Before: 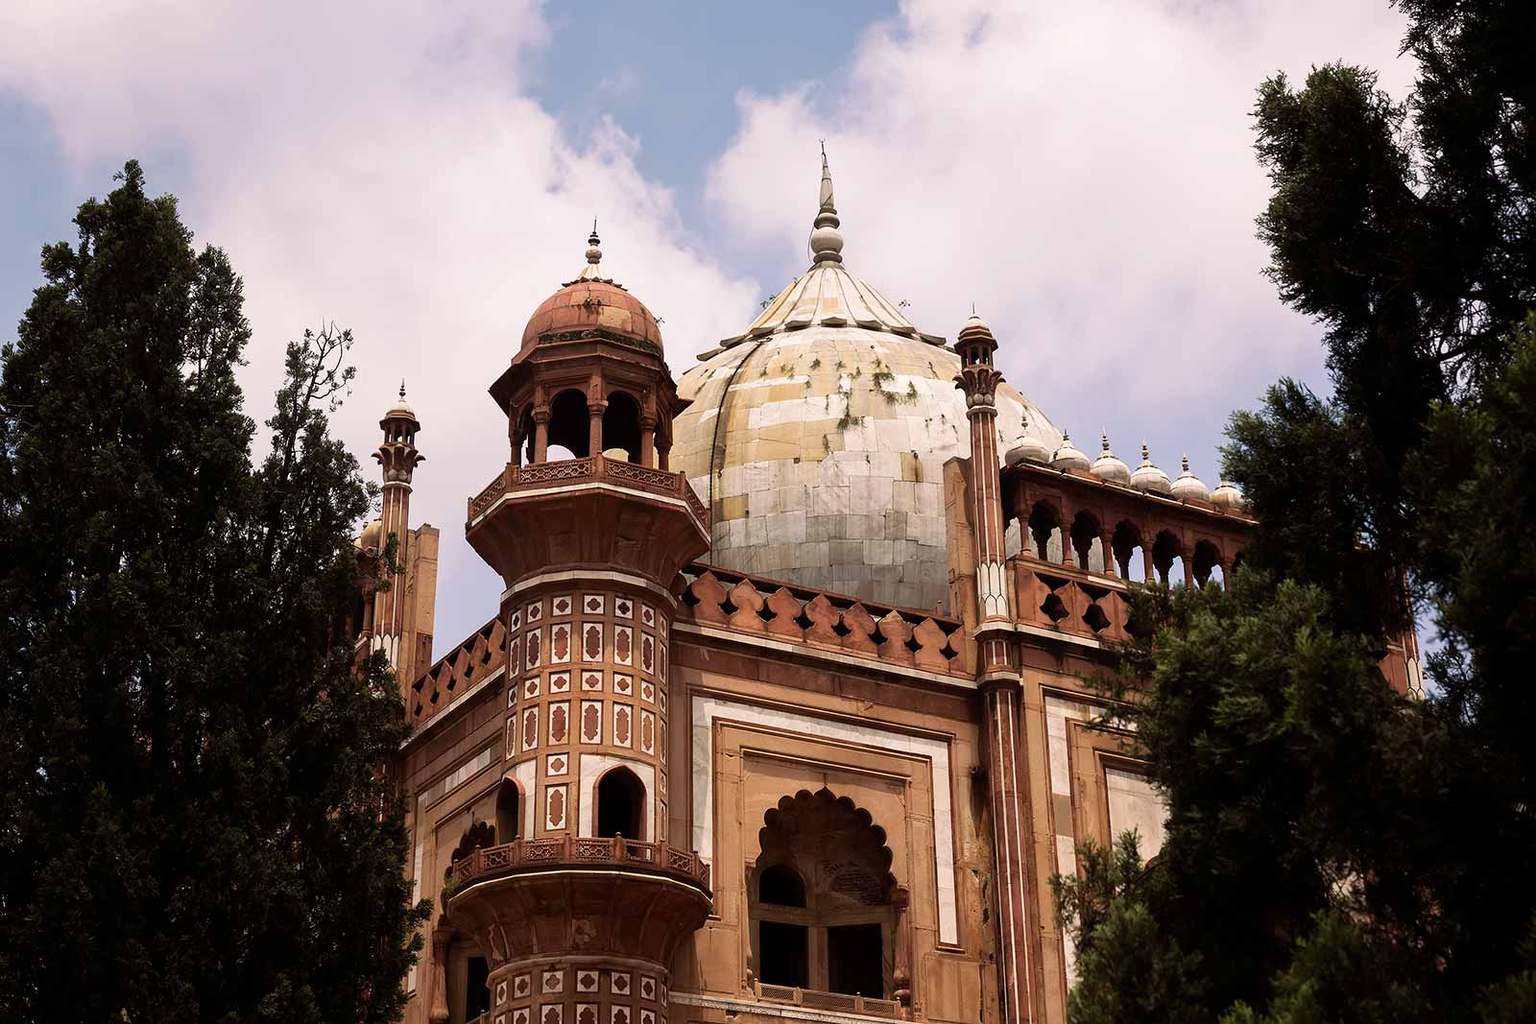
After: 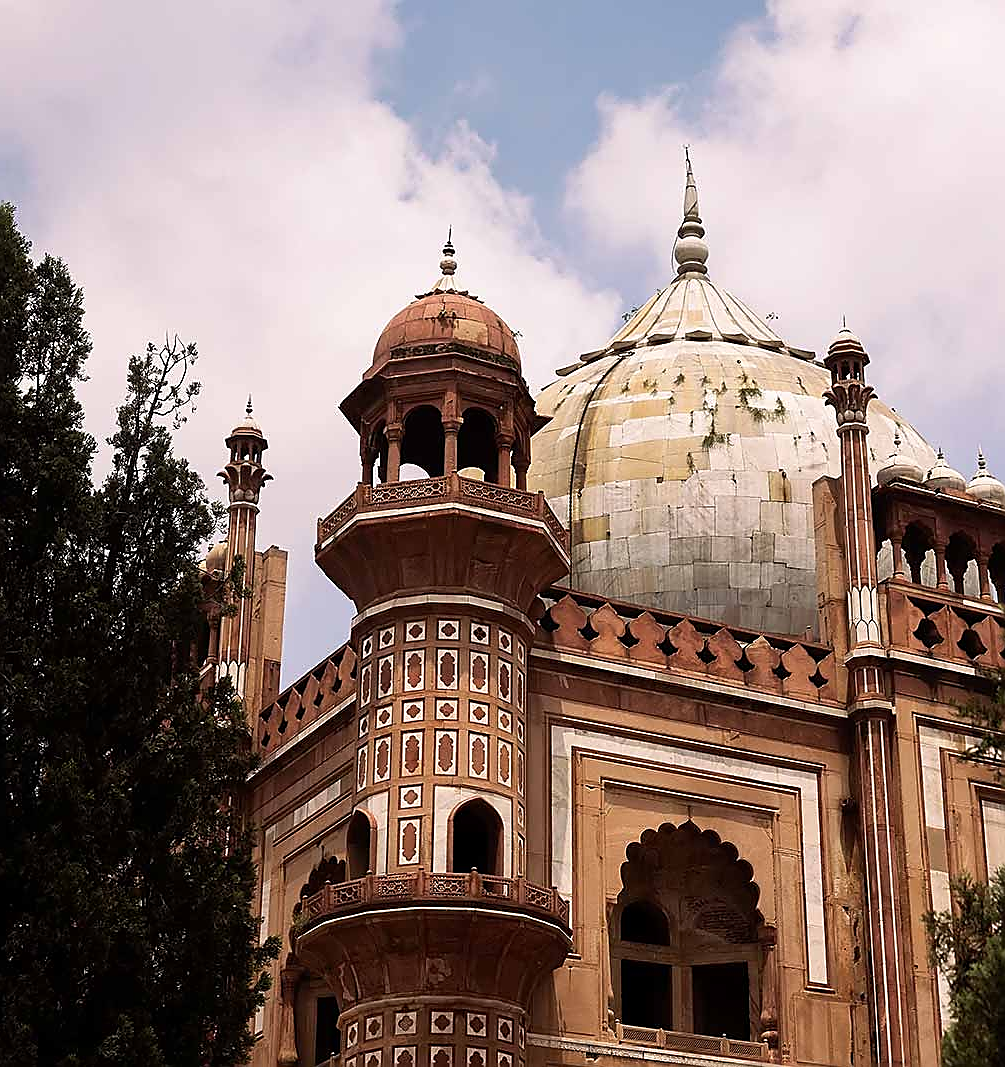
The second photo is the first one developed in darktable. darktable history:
sharpen: radius 1.4, amount 1.25, threshold 0.7
crop: left 10.644%, right 26.528%
